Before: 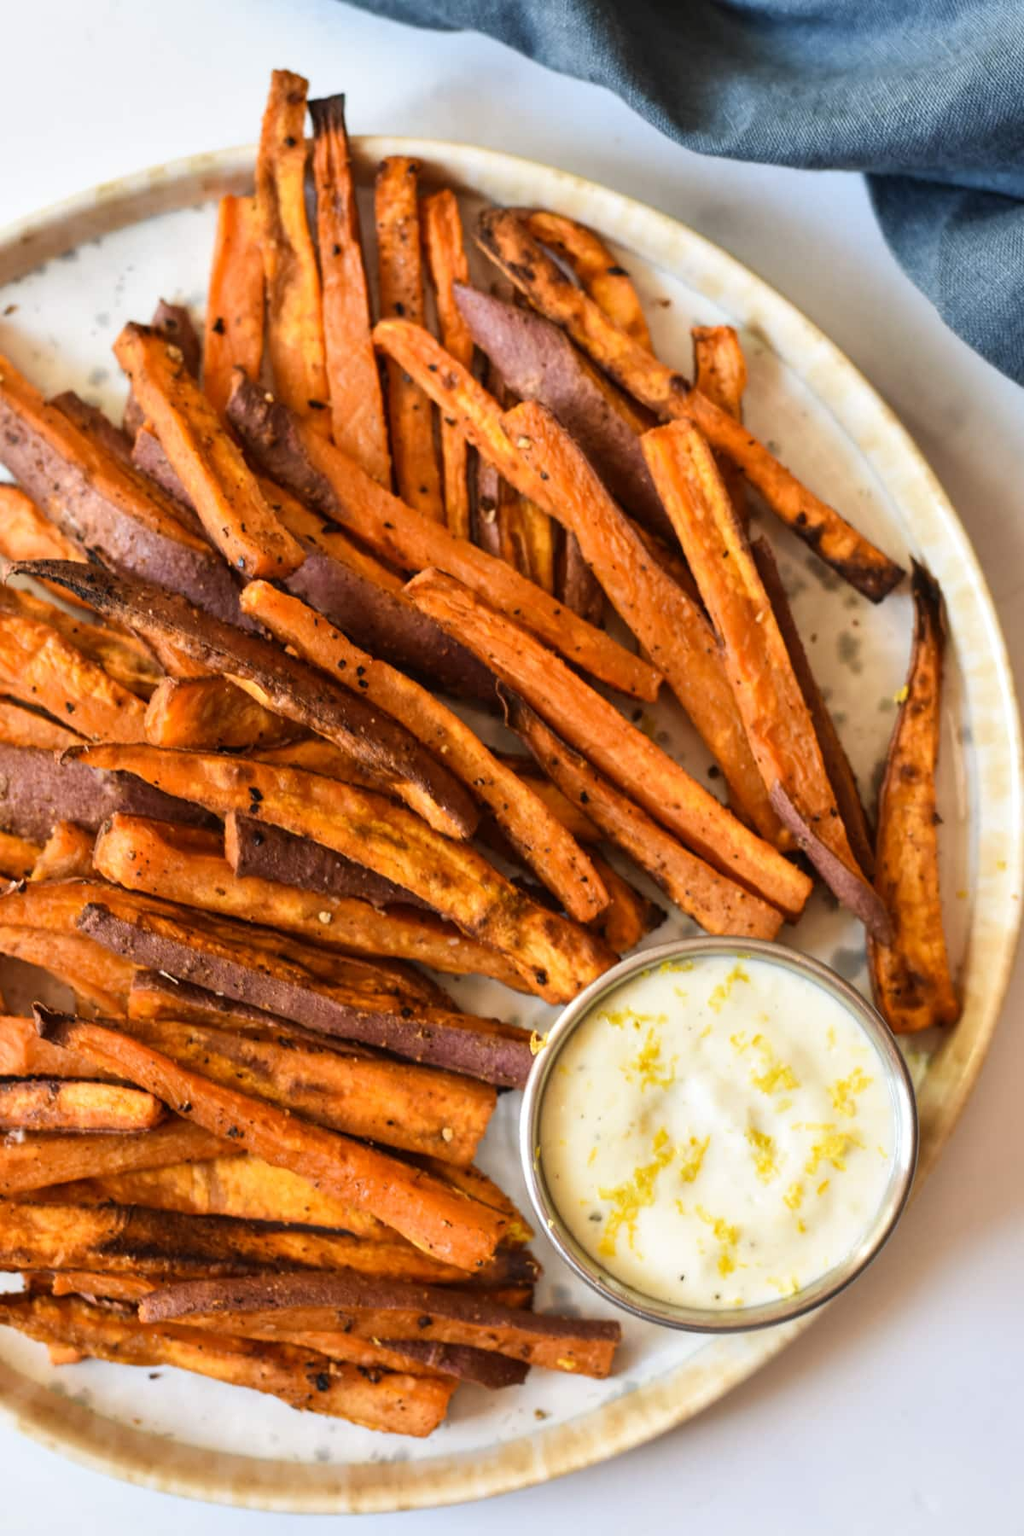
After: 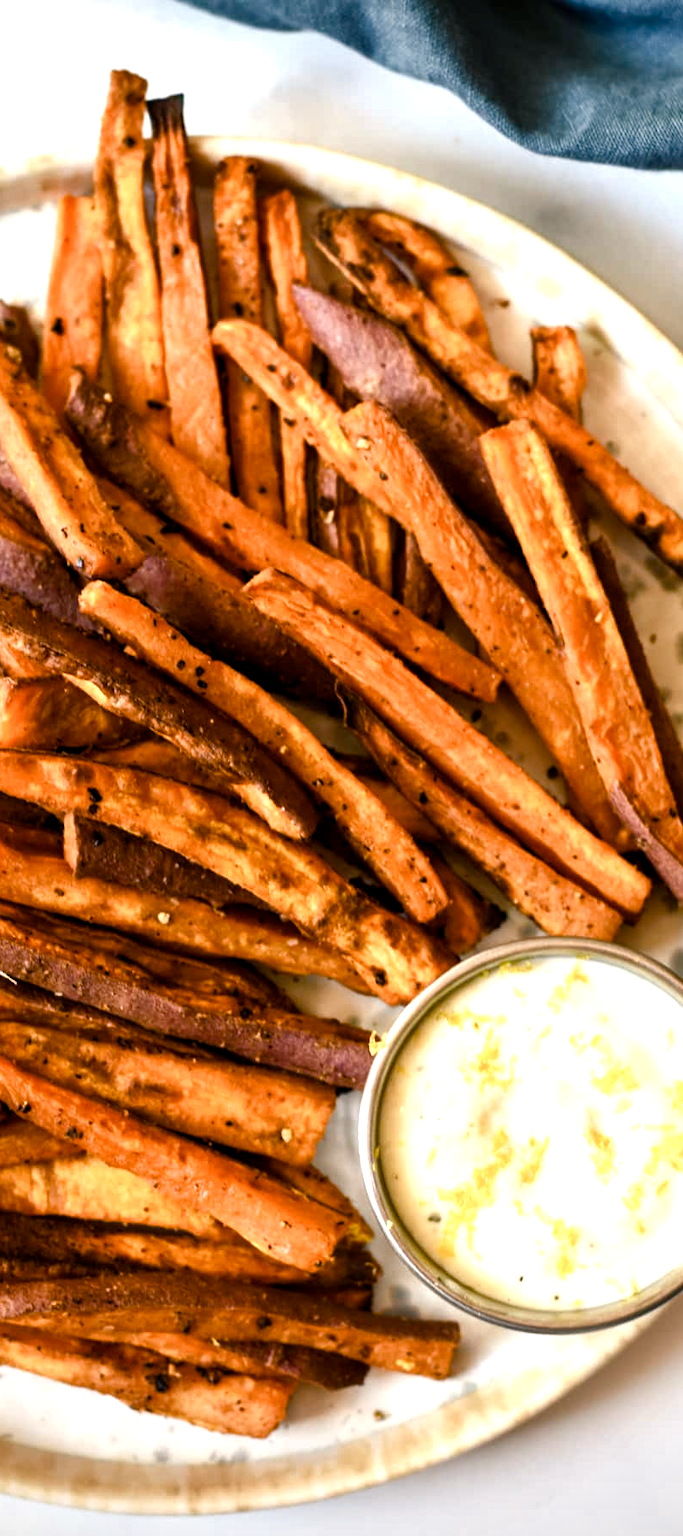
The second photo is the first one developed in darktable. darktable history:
crop and rotate: left 15.754%, right 17.579%
vignetting: fall-off start 97.23%, saturation -0.024, center (-0.033, -0.042), width/height ratio 1.179, unbound false
color balance rgb: shadows lift › chroma 2.79%, shadows lift › hue 190.66°, power › hue 171.85°, highlights gain › chroma 2.16%, highlights gain › hue 75.26°, global offset › luminance -0.51%, perceptual saturation grading › highlights -33.8%, perceptual saturation grading › mid-tones 14.98%, perceptual saturation grading › shadows 48.43%, perceptual brilliance grading › highlights 15.68%, perceptual brilliance grading › mid-tones 6.62%, perceptual brilliance grading › shadows -14.98%, global vibrance 11.32%, contrast 5.05%
